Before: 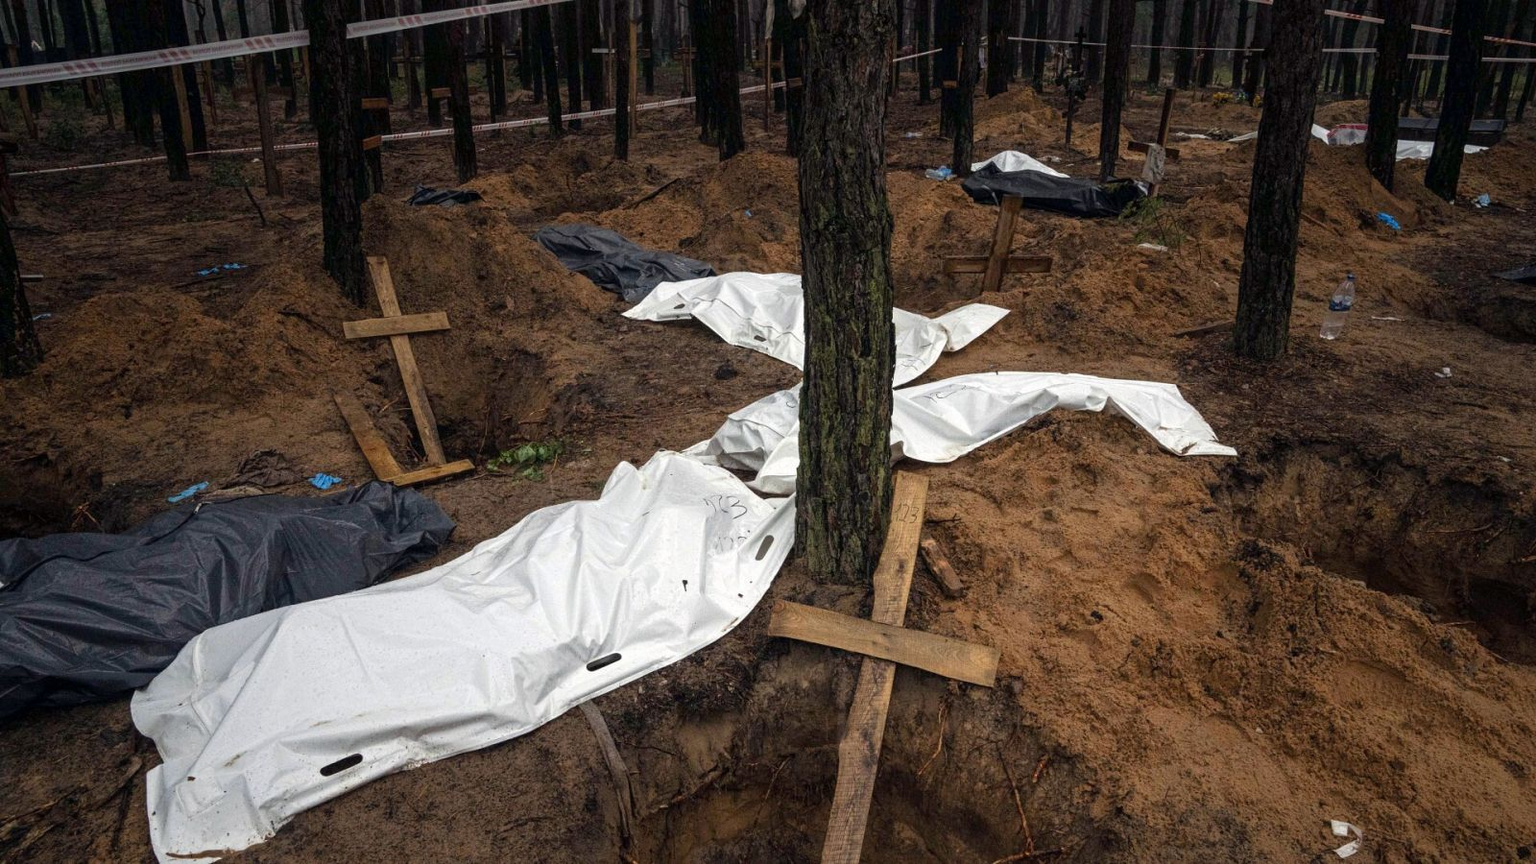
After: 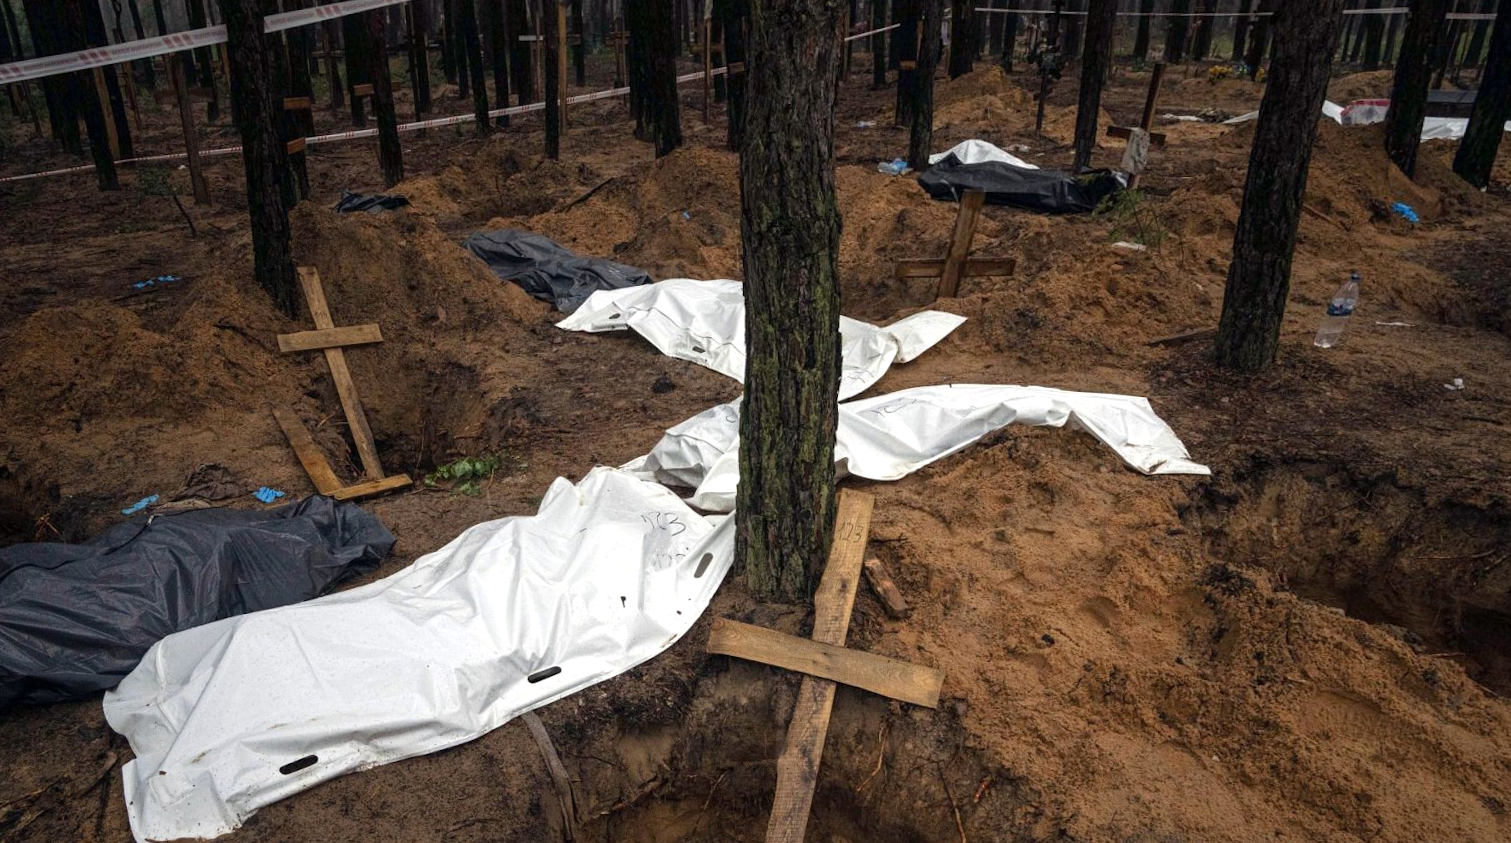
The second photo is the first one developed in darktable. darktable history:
rotate and perspective: rotation 0.062°, lens shift (vertical) 0.115, lens shift (horizontal) -0.133, crop left 0.047, crop right 0.94, crop top 0.061, crop bottom 0.94
exposure: exposure 0.178 EV, compensate exposure bias true, compensate highlight preservation false
